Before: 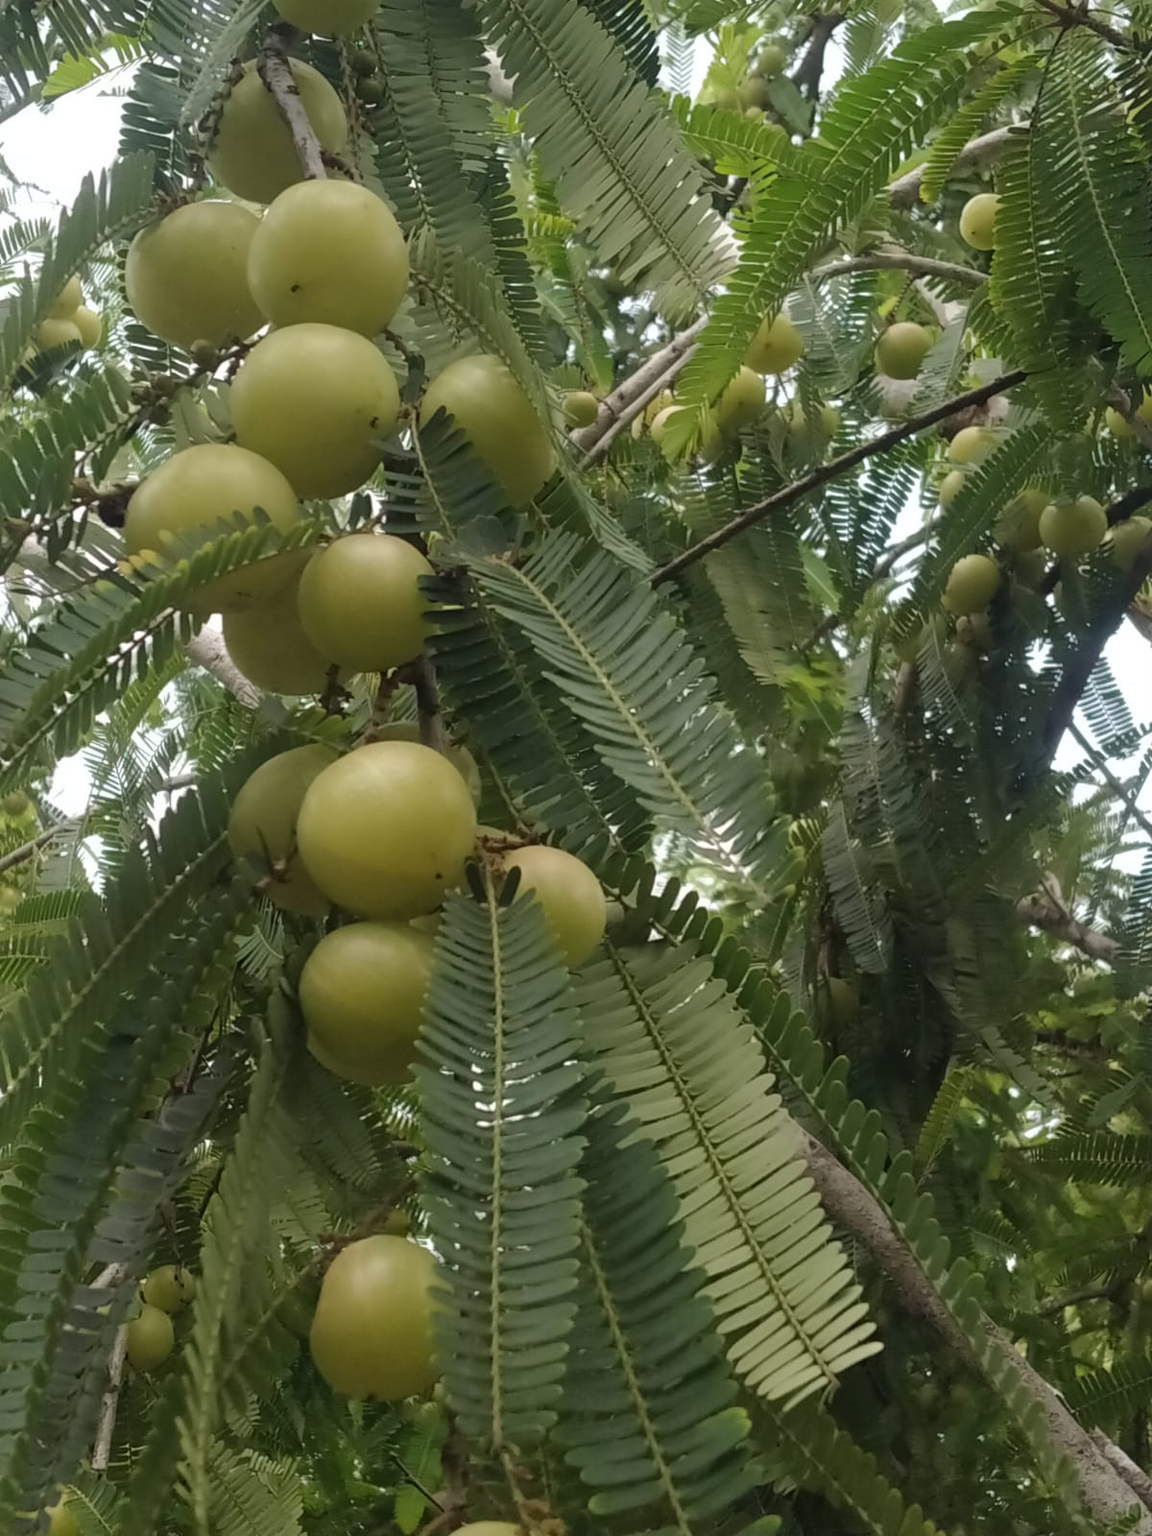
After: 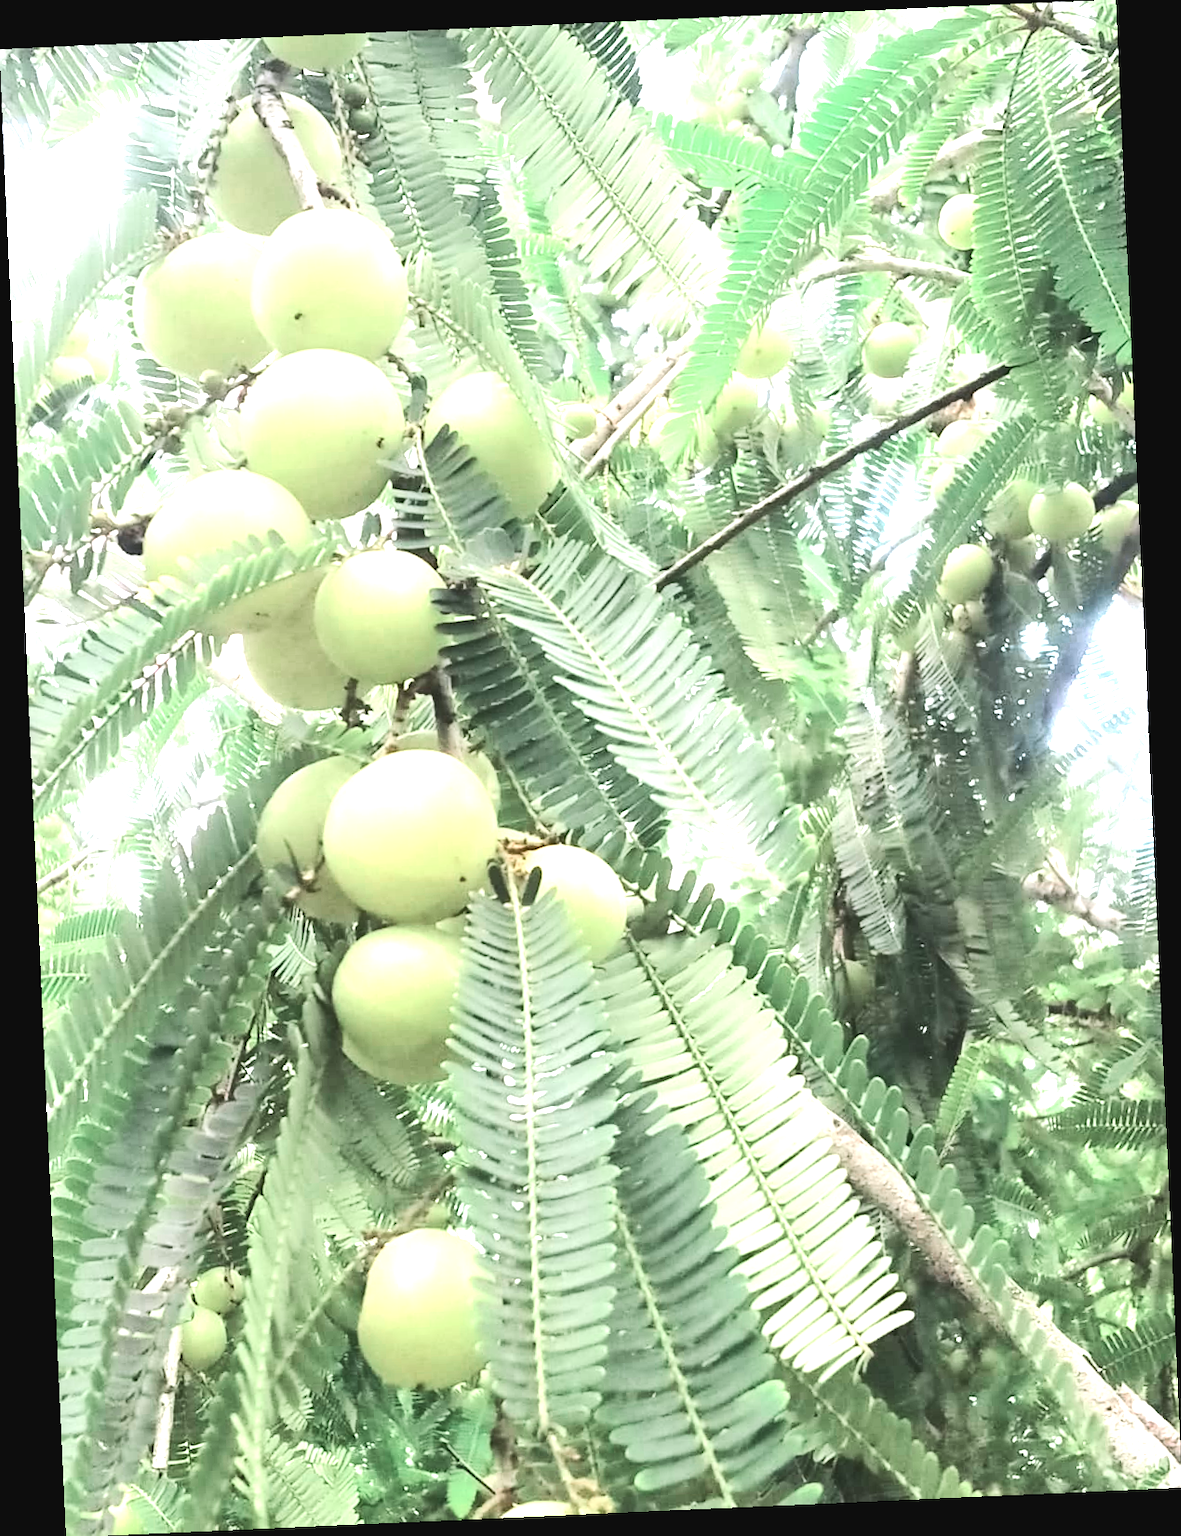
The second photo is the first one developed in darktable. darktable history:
exposure: exposure 2.25 EV, compensate highlight preservation false
contrast brightness saturation: contrast 0.2, brightness 0.15, saturation 0.14
color zones: curves: ch0 [(0, 0.466) (0.128, 0.466) (0.25, 0.5) (0.375, 0.456) (0.5, 0.5) (0.625, 0.5) (0.737, 0.652) (0.875, 0.5)]; ch1 [(0, 0.603) (0.125, 0.618) (0.261, 0.348) (0.372, 0.353) (0.497, 0.363) (0.611, 0.45) (0.731, 0.427) (0.875, 0.518) (0.998, 0.652)]; ch2 [(0, 0.559) (0.125, 0.451) (0.253, 0.564) (0.37, 0.578) (0.5, 0.466) (0.625, 0.471) (0.731, 0.471) (0.88, 0.485)]
rotate and perspective: rotation -2.56°, automatic cropping off
white balance: red 0.98, blue 1.034
color balance rgb: shadows lift › chroma 2%, shadows lift › hue 135.47°, highlights gain › chroma 2%, highlights gain › hue 291.01°, global offset › luminance 0.5%, perceptual saturation grading › global saturation -10.8%, perceptual saturation grading › highlights -26.83%, perceptual saturation grading › shadows 21.25%, perceptual brilliance grading › highlights 17.77%, perceptual brilliance grading › mid-tones 31.71%, perceptual brilliance grading › shadows -31.01%, global vibrance 24.91%
